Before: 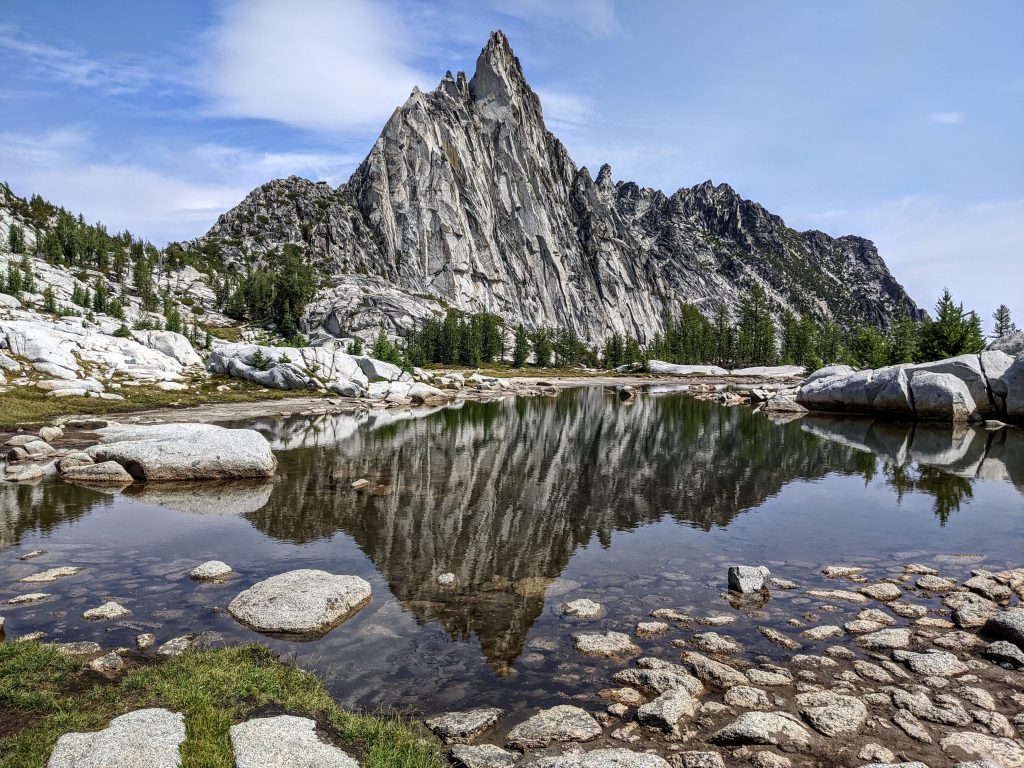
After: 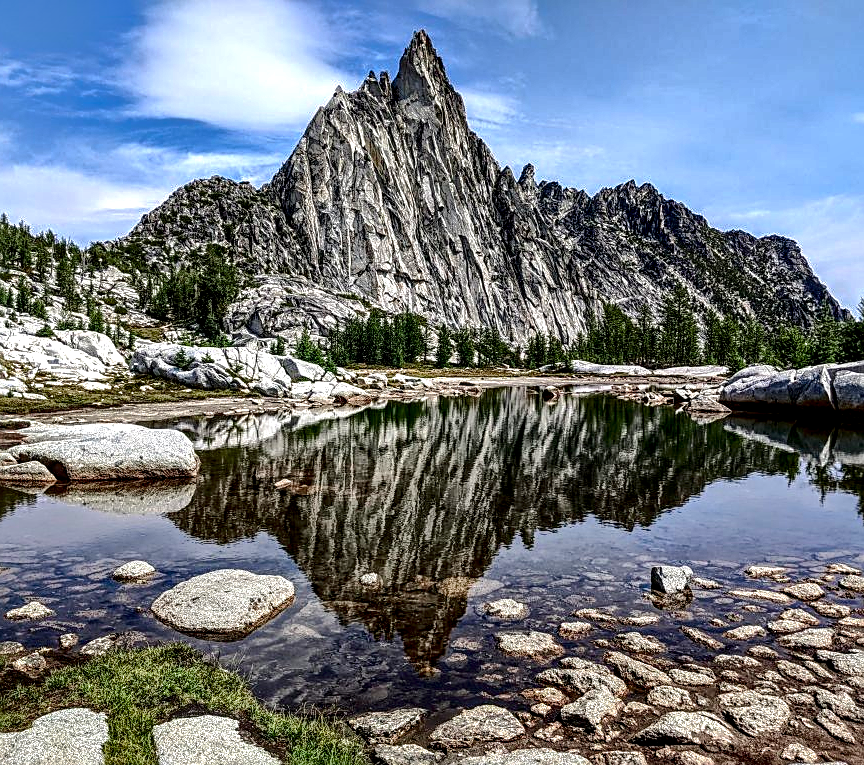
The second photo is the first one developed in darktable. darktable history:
local contrast: detail 150%
crop: left 7.598%, right 7.873%
white balance: red 1, blue 1
color balance rgb: perceptual saturation grading › global saturation 20%, perceptual saturation grading › highlights -50%, perceptual saturation grading › shadows 30%
tone equalizer: -8 EV -0.417 EV, -7 EV -0.389 EV, -6 EV -0.333 EV, -5 EV -0.222 EV, -3 EV 0.222 EV, -2 EV 0.333 EV, -1 EV 0.389 EV, +0 EV 0.417 EV, edges refinement/feathering 500, mask exposure compensation -1.57 EV, preserve details no
tone curve: curves: ch0 [(0, 0) (0.059, 0.027) (0.178, 0.105) (0.292, 0.233) (0.485, 0.472) (0.837, 0.887) (1, 0.983)]; ch1 [(0, 0) (0.23, 0.166) (0.34, 0.298) (0.371, 0.334) (0.435, 0.413) (0.477, 0.469) (0.499, 0.498) (0.534, 0.551) (0.56, 0.585) (0.754, 0.801) (1, 1)]; ch2 [(0, 0) (0.431, 0.414) (0.498, 0.503) (0.524, 0.531) (0.568, 0.567) (0.6, 0.597) (0.65, 0.651) (0.752, 0.764) (1, 1)], color space Lab, independent channels, preserve colors none
sharpen: on, module defaults
shadows and highlights: shadows 25, highlights -70
